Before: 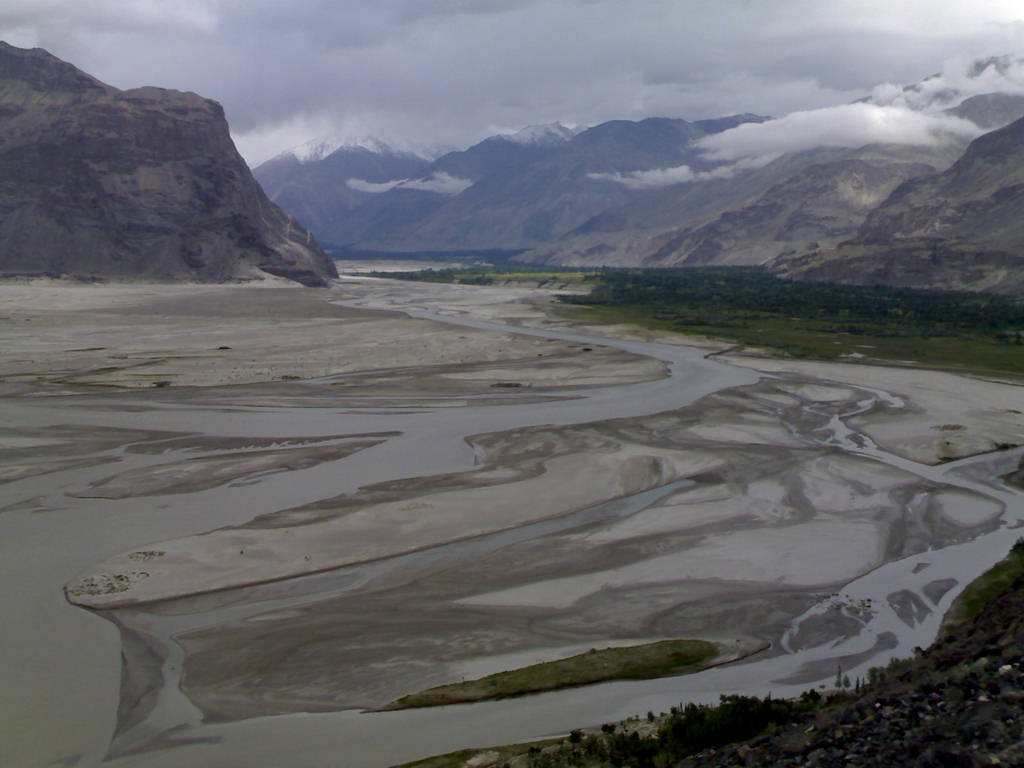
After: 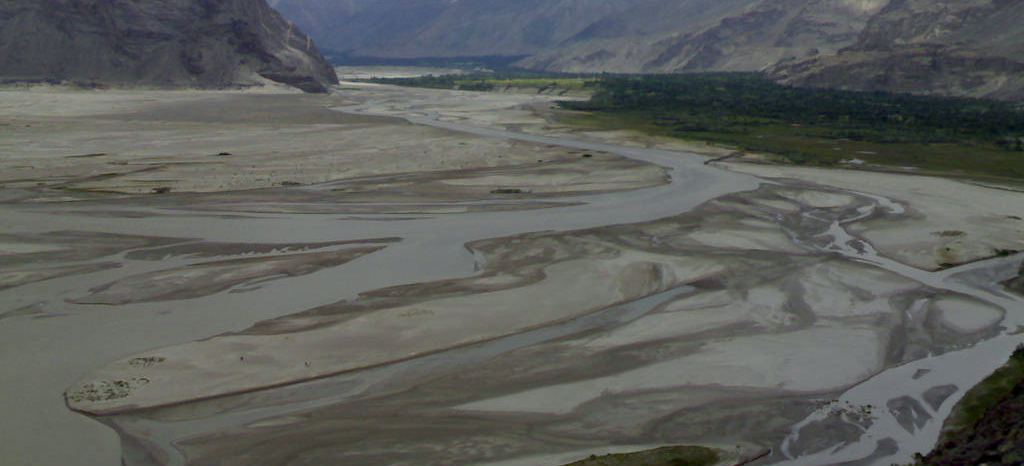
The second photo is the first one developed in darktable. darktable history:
crop and rotate: top 25.357%, bottom 13.942%
color correction: highlights a* -4.73, highlights b* 5.06, saturation 0.97
